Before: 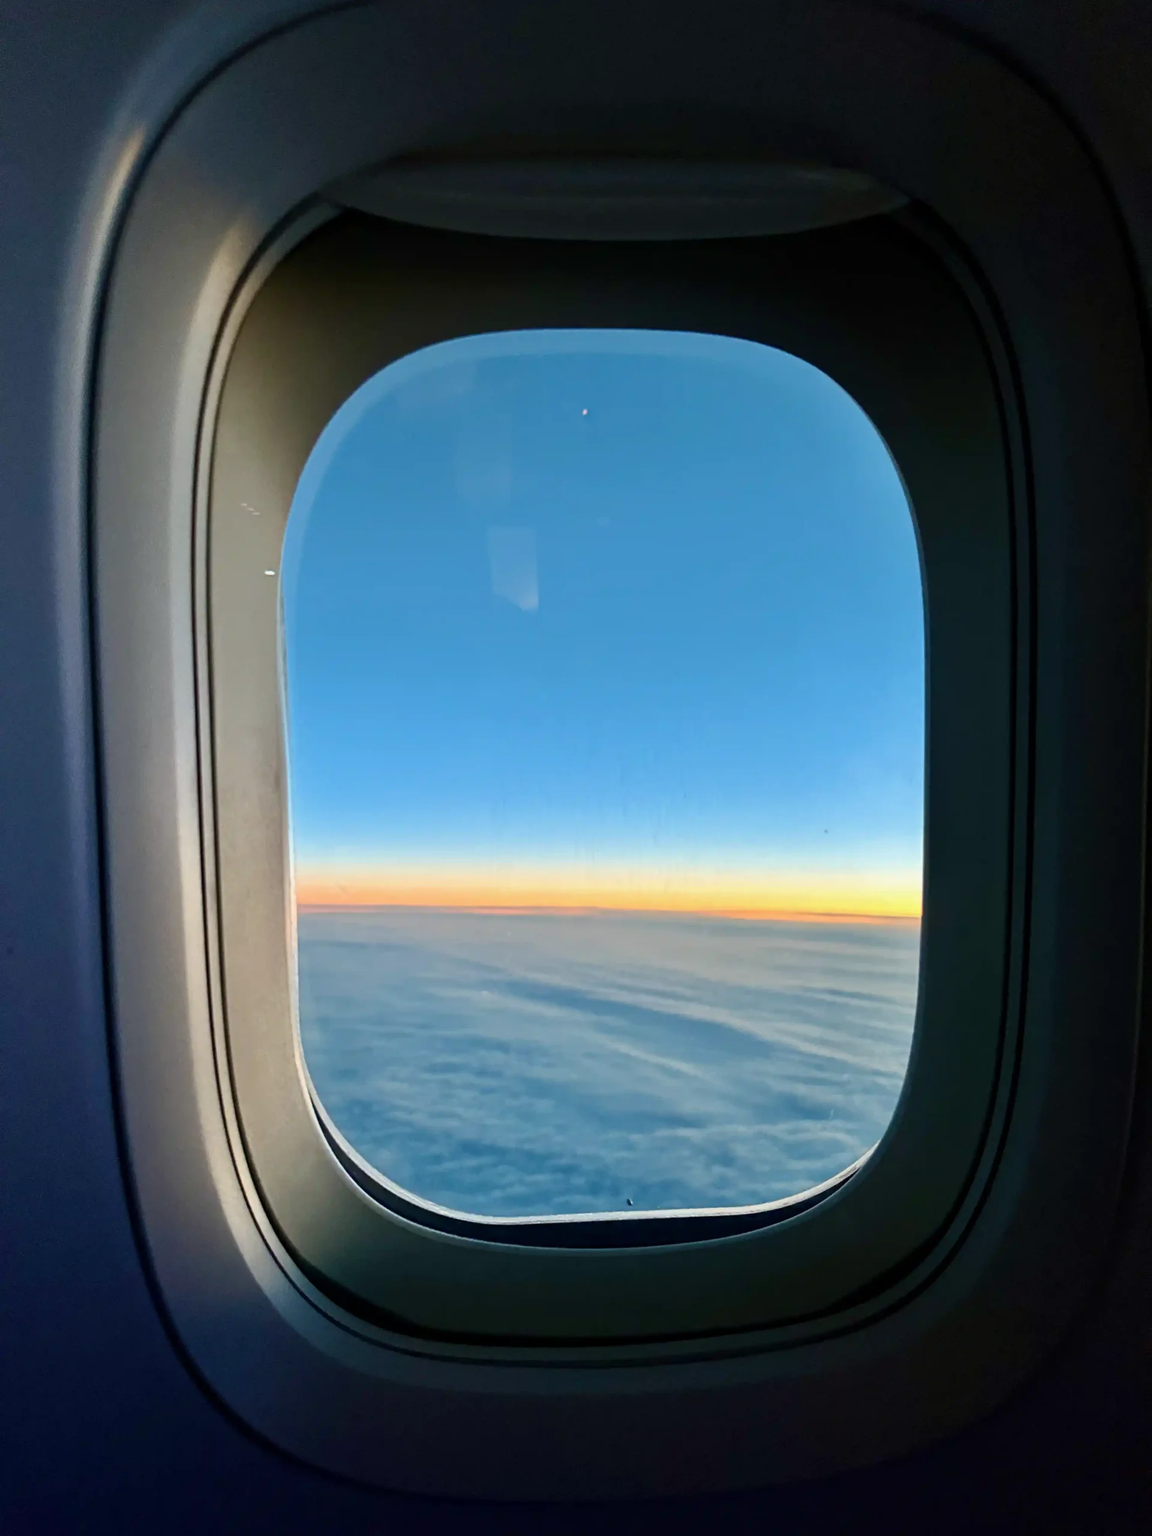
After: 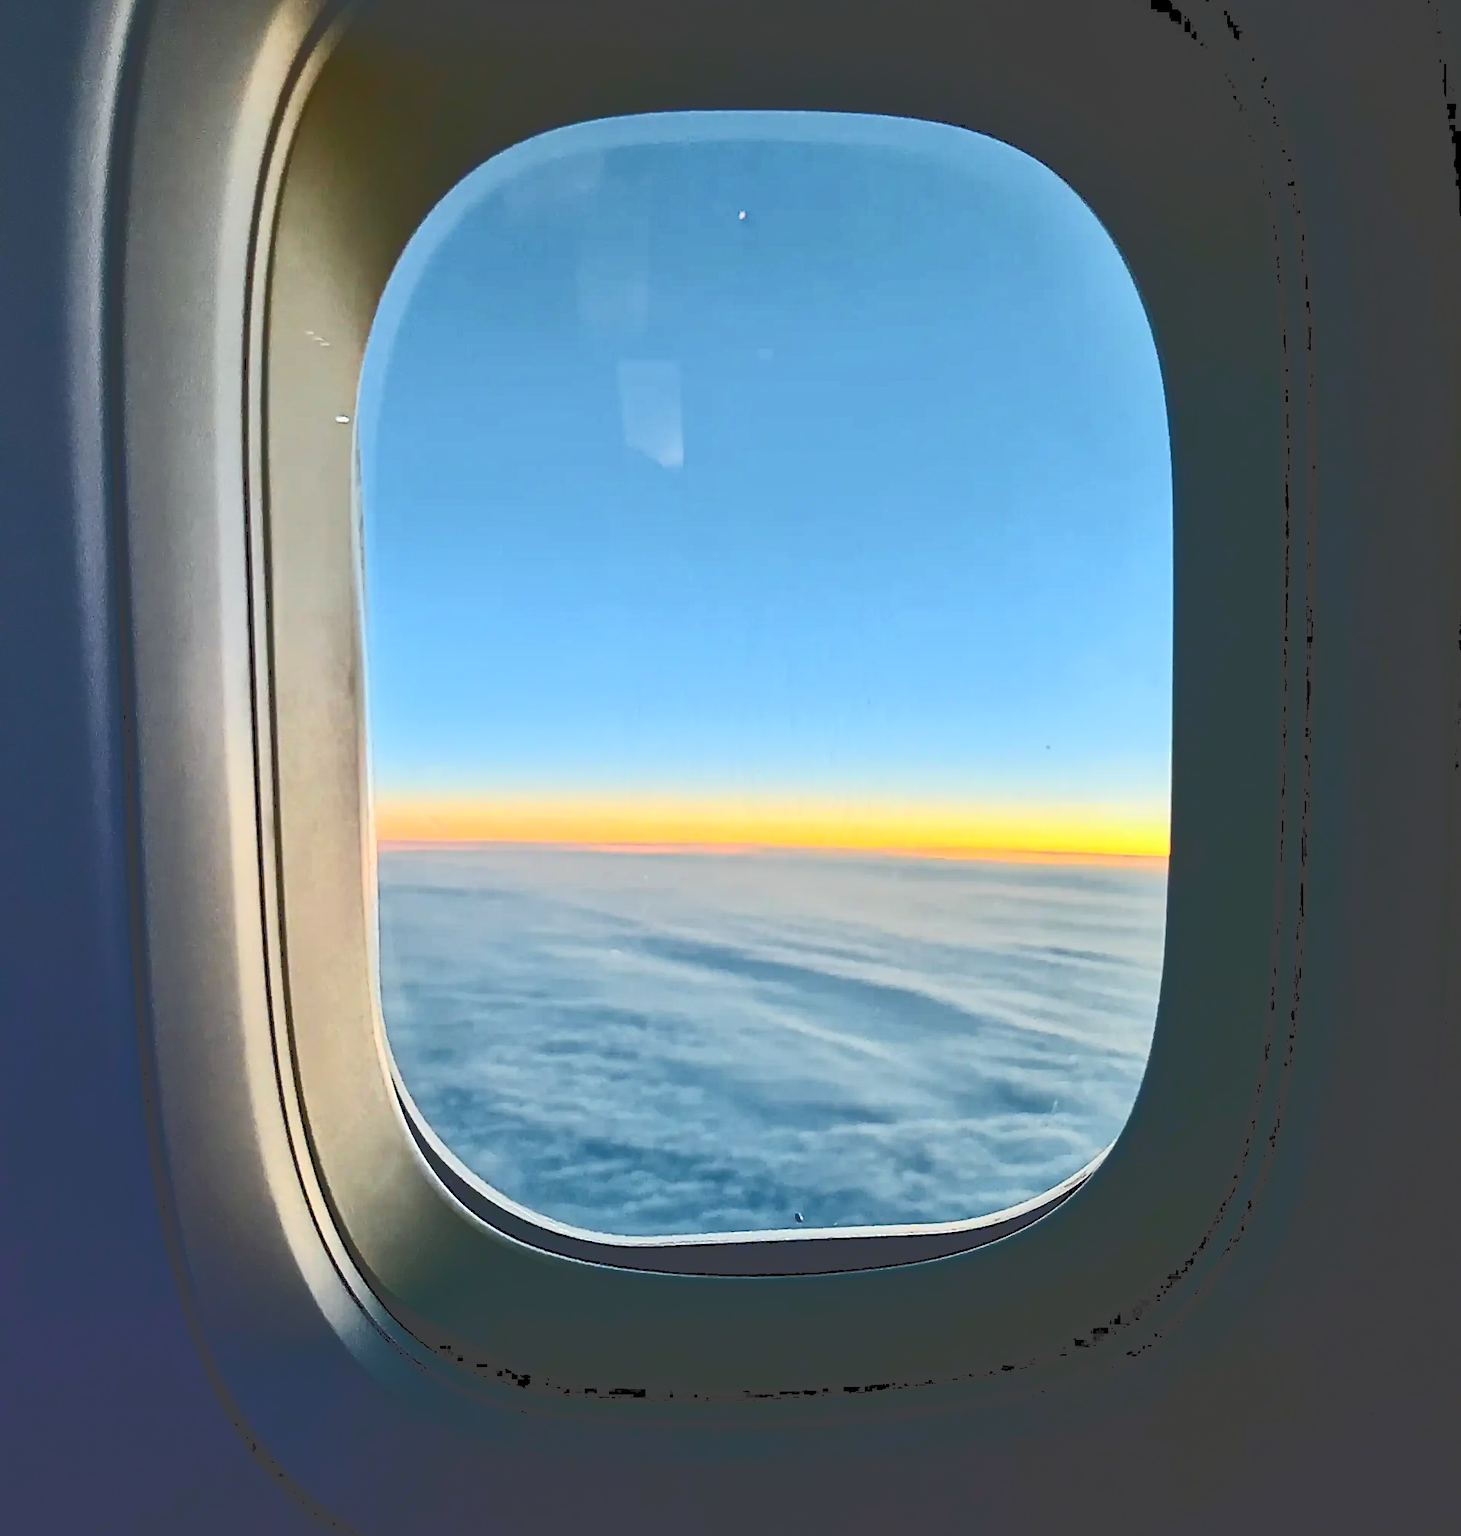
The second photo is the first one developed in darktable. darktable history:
crop and rotate: top 15.795%, bottom 5.341%
sharpen: radius 1.395, amount 1.237, threshold 0.636
tone curve: curves: ch0 [(0, 0) (0.003, 0.26) (0.011, 0.26) (0.025, 0.26) (0.044, 0.257) (0.069, 0.257) (0.1, 0.257) (0.136, 0.255) (0.177, 0.258) (0.224, 0.272) (0.277, 0.294) (0.335, 0.346) (0.399, 0.422) (0.468, 0.536) (0.543, 0.657) (0.623, 0.757) (0.709, 0.823) (0.801, 0.872) (0.898, 0.92) (1, 1)], color space Lab, independent channels, preserve colors none
exposure: exposure -0.173 EV, compensate highlight preservation false
local contrast: mode bilateral grid, contrast 20, coarseness 50, detail 119%, midtone range 0.2
color zones: curves: ch0 [(0.224, 0.526) (0.75, 0.5)]; ch1 [(0.055, 0.526) (0.224, 0.761) (0.377, 0.526) (0.75, 0.5)]
